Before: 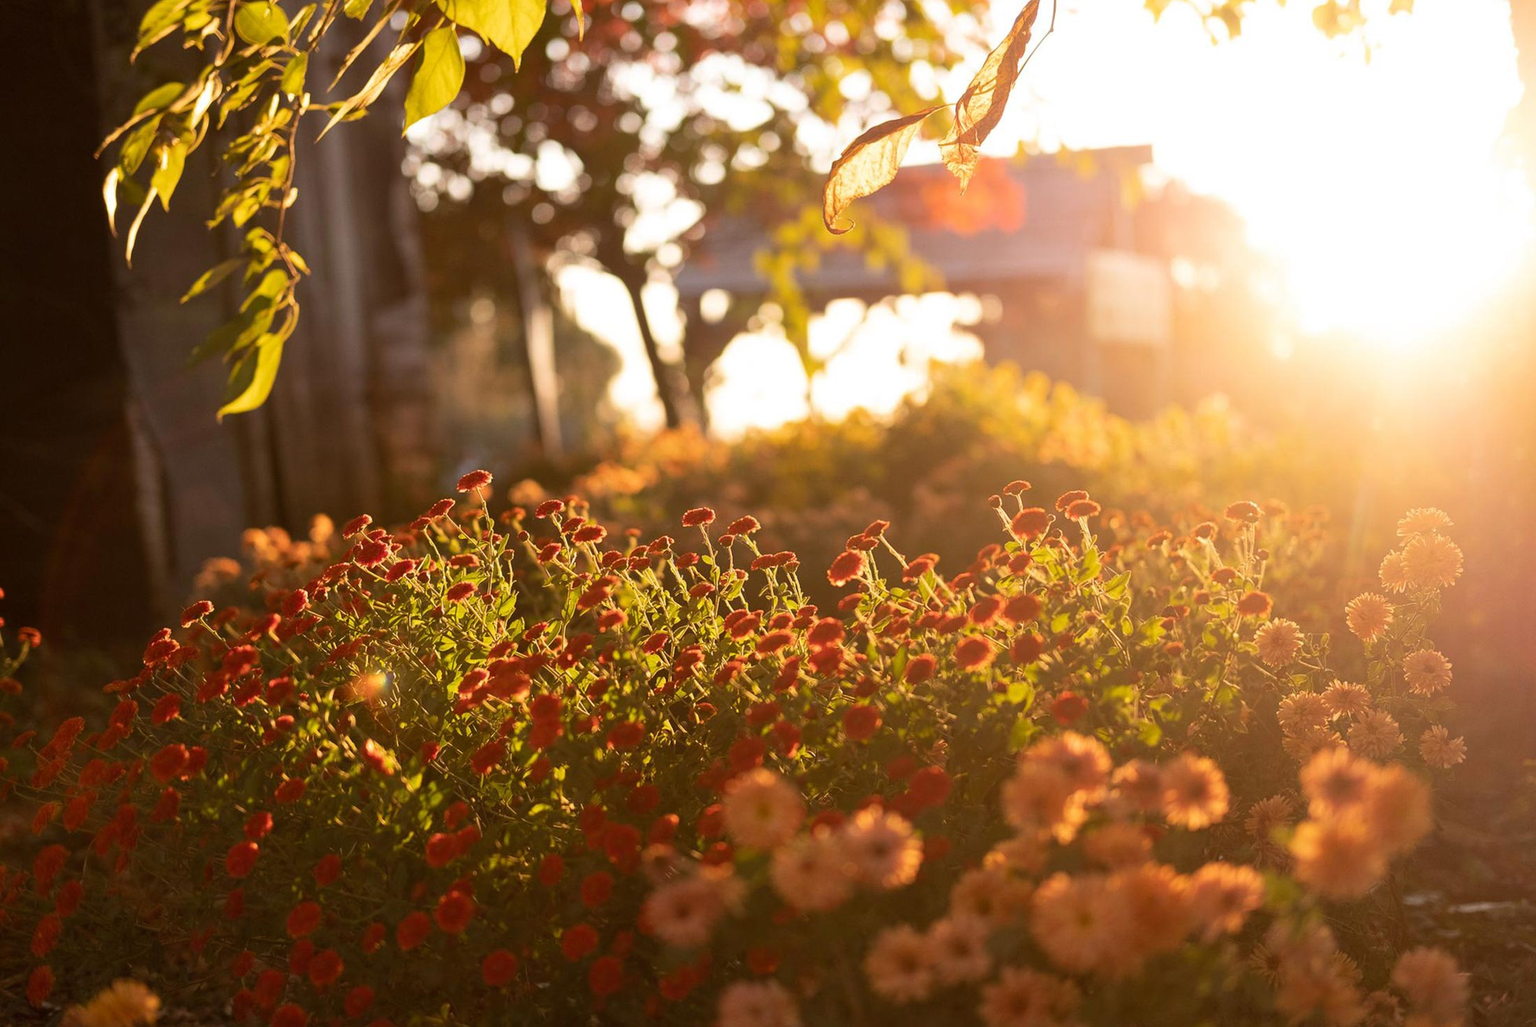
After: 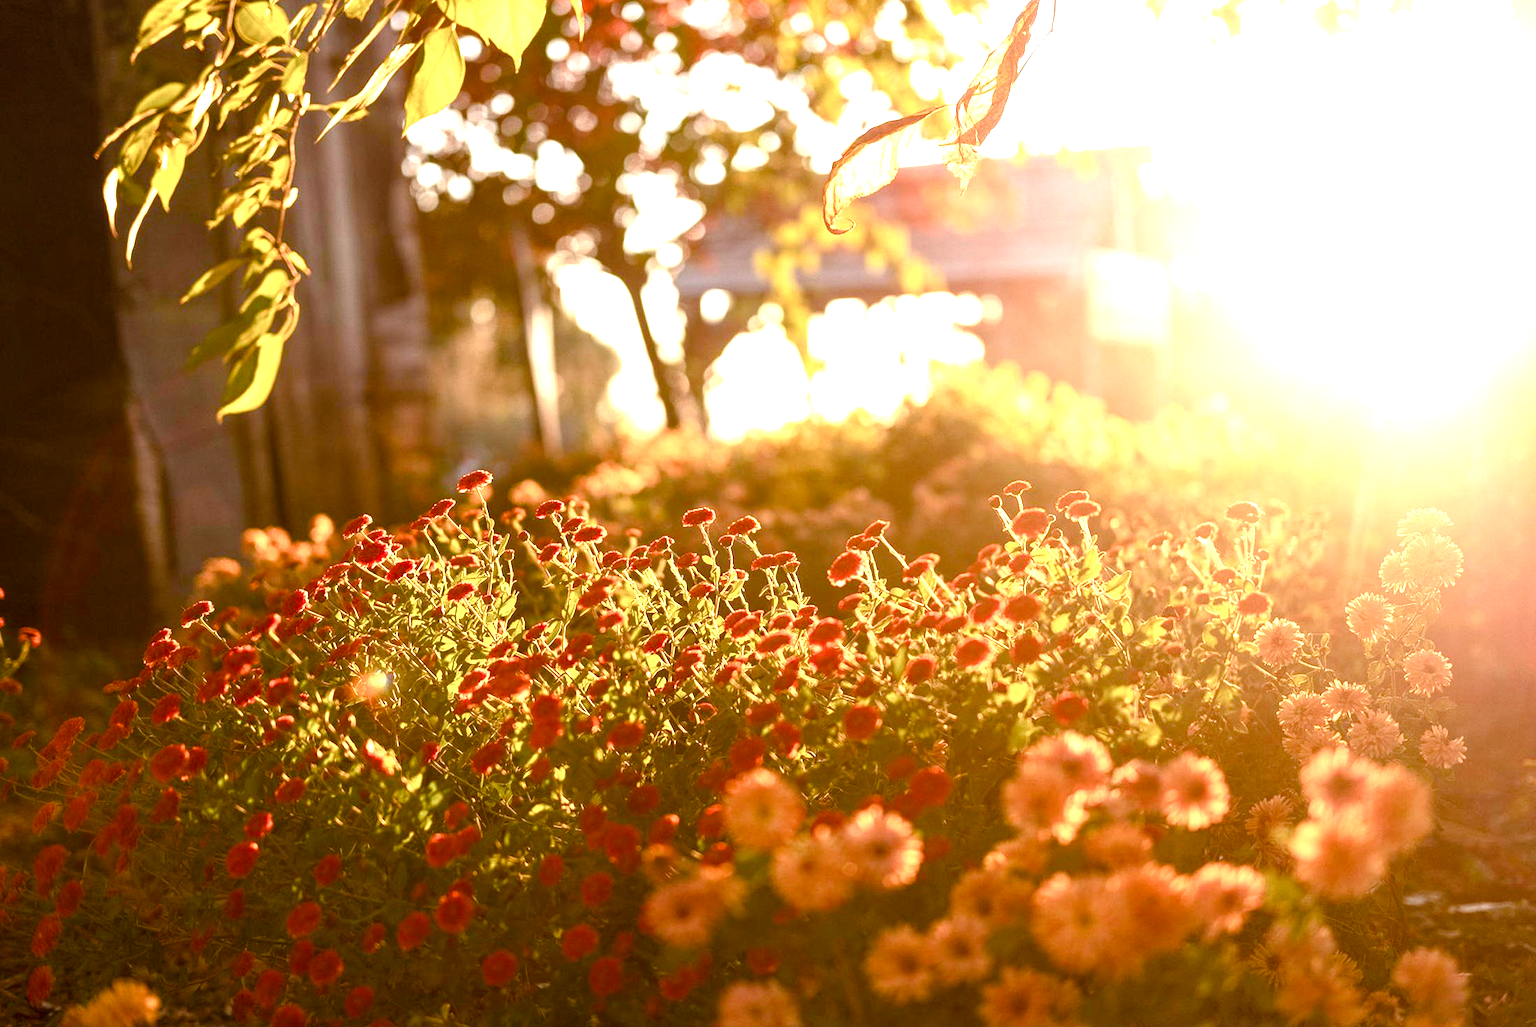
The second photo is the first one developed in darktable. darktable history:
exposure: exposure 1 EV, compensate highlight preservation false
color balance rgb: perceptual saturation grading › global saturation 0.564%, perceptual saturation grading › highlights -17.09%, perceptual saturation grading › mid-tones 33.161%, perceptual saturation grading › shadows 50.525%
local contrast: on, module defaults
